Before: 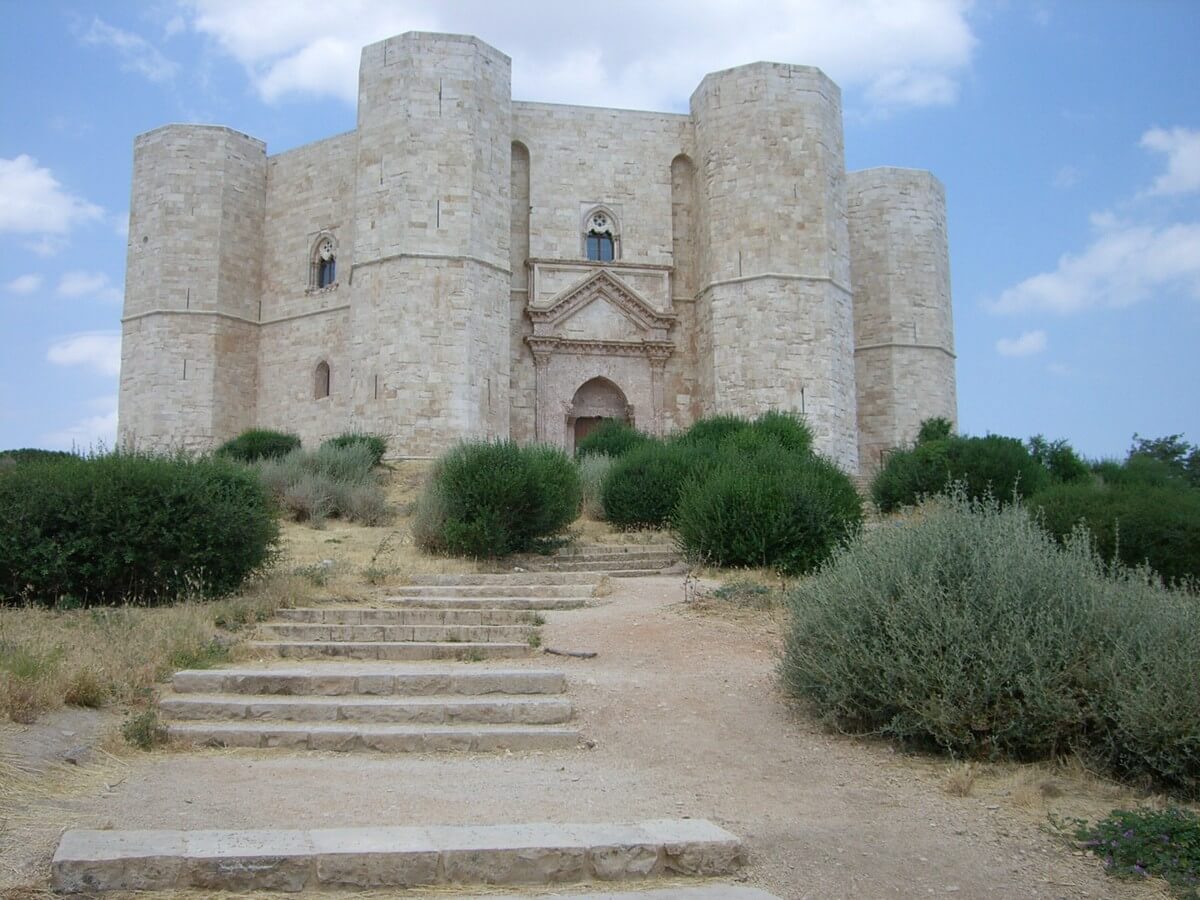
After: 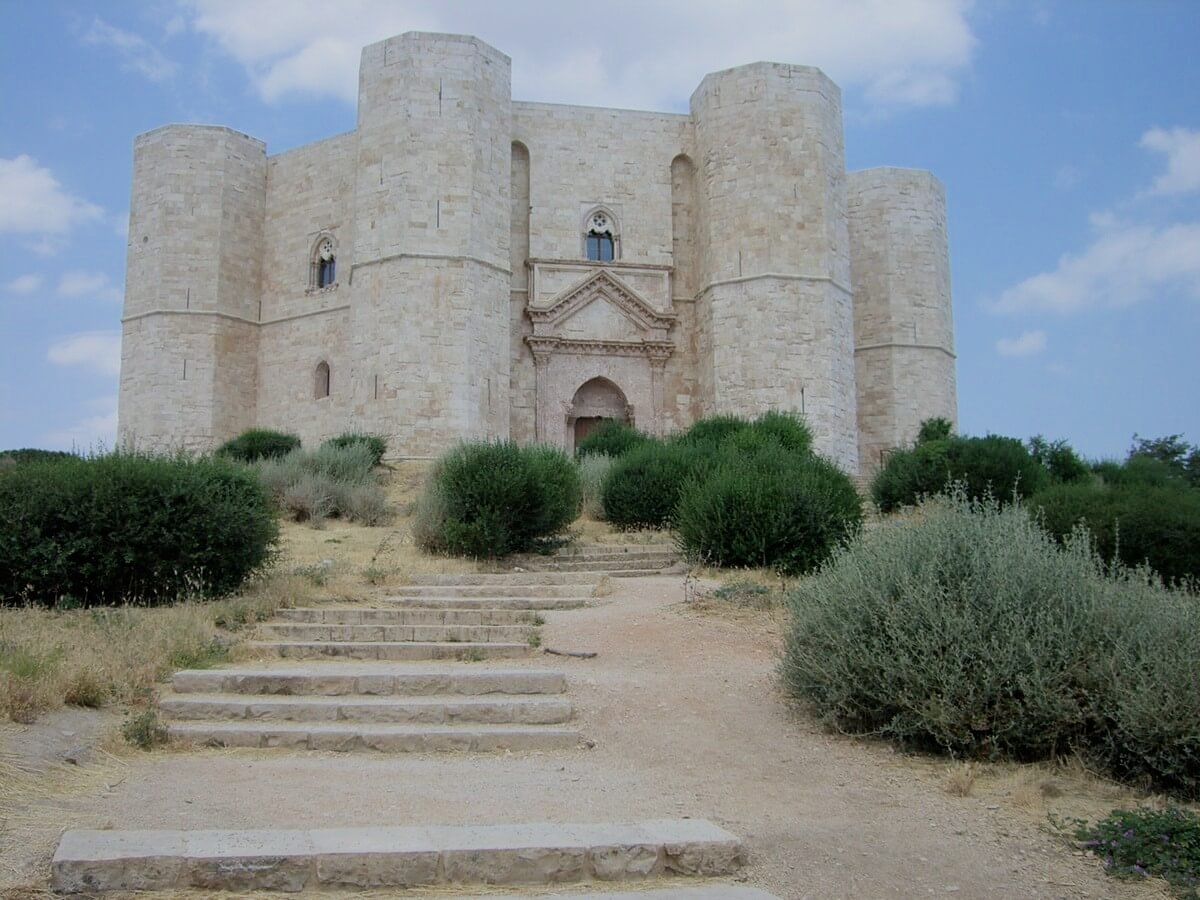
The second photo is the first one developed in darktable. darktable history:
filmic rgb: black relative exposure -7.65 EV, white relative exposure 4.56 EV, threshold 2.98 EV, hardness 3.61, contrast 0.985, color science v6 (2022), enable highlight reconstruction true
